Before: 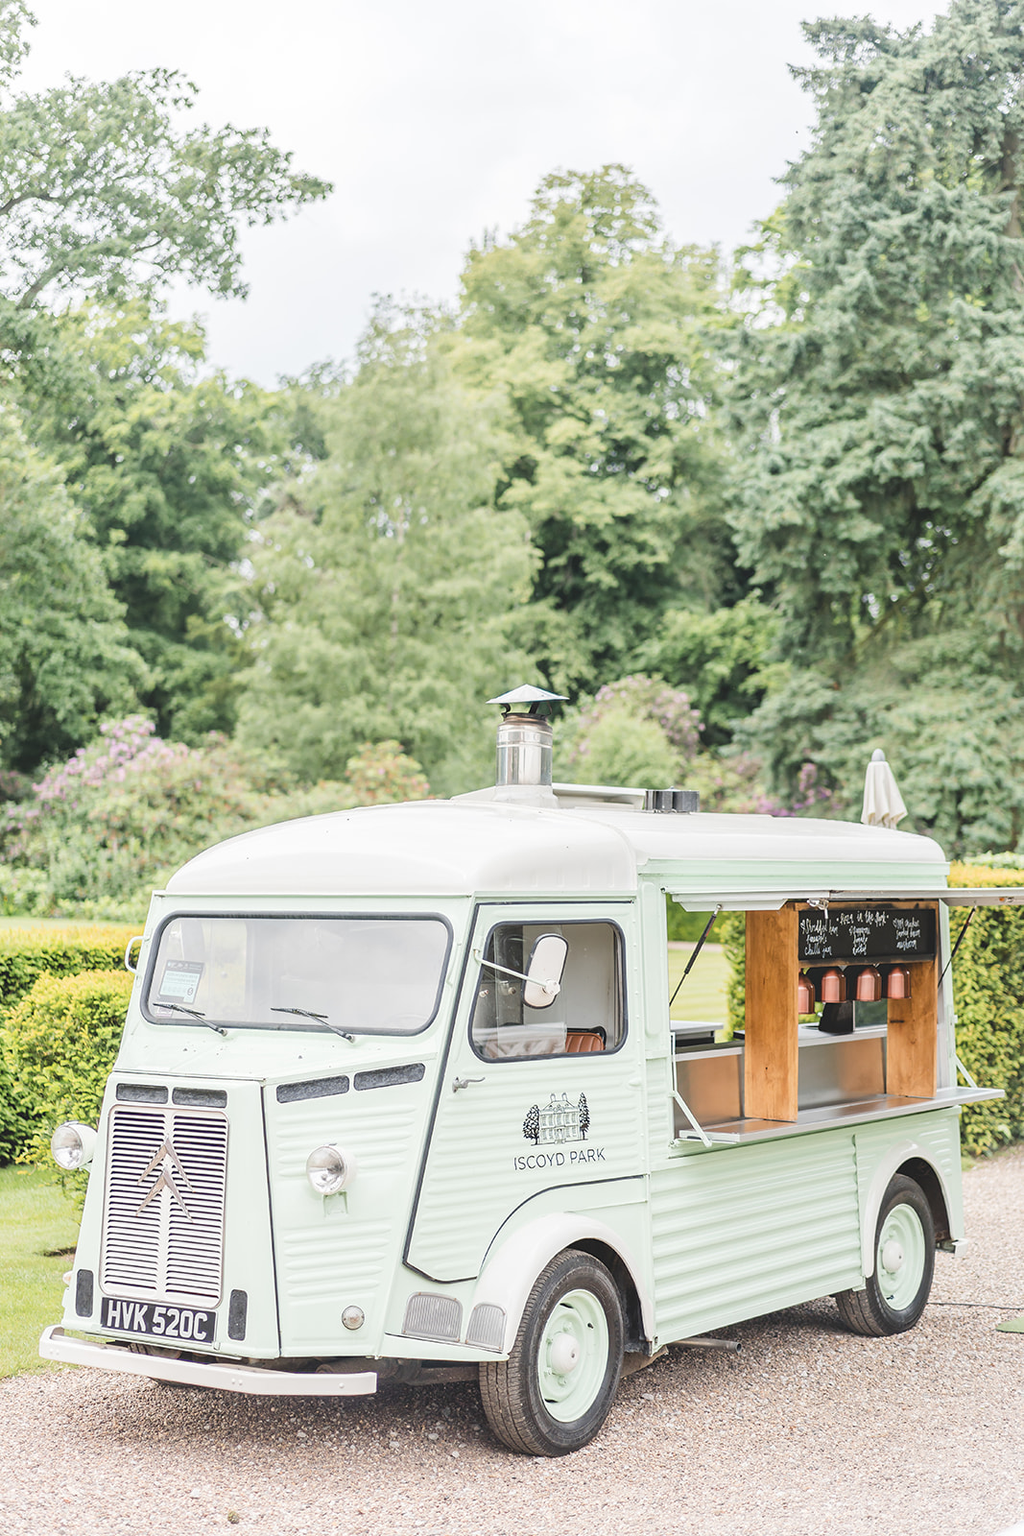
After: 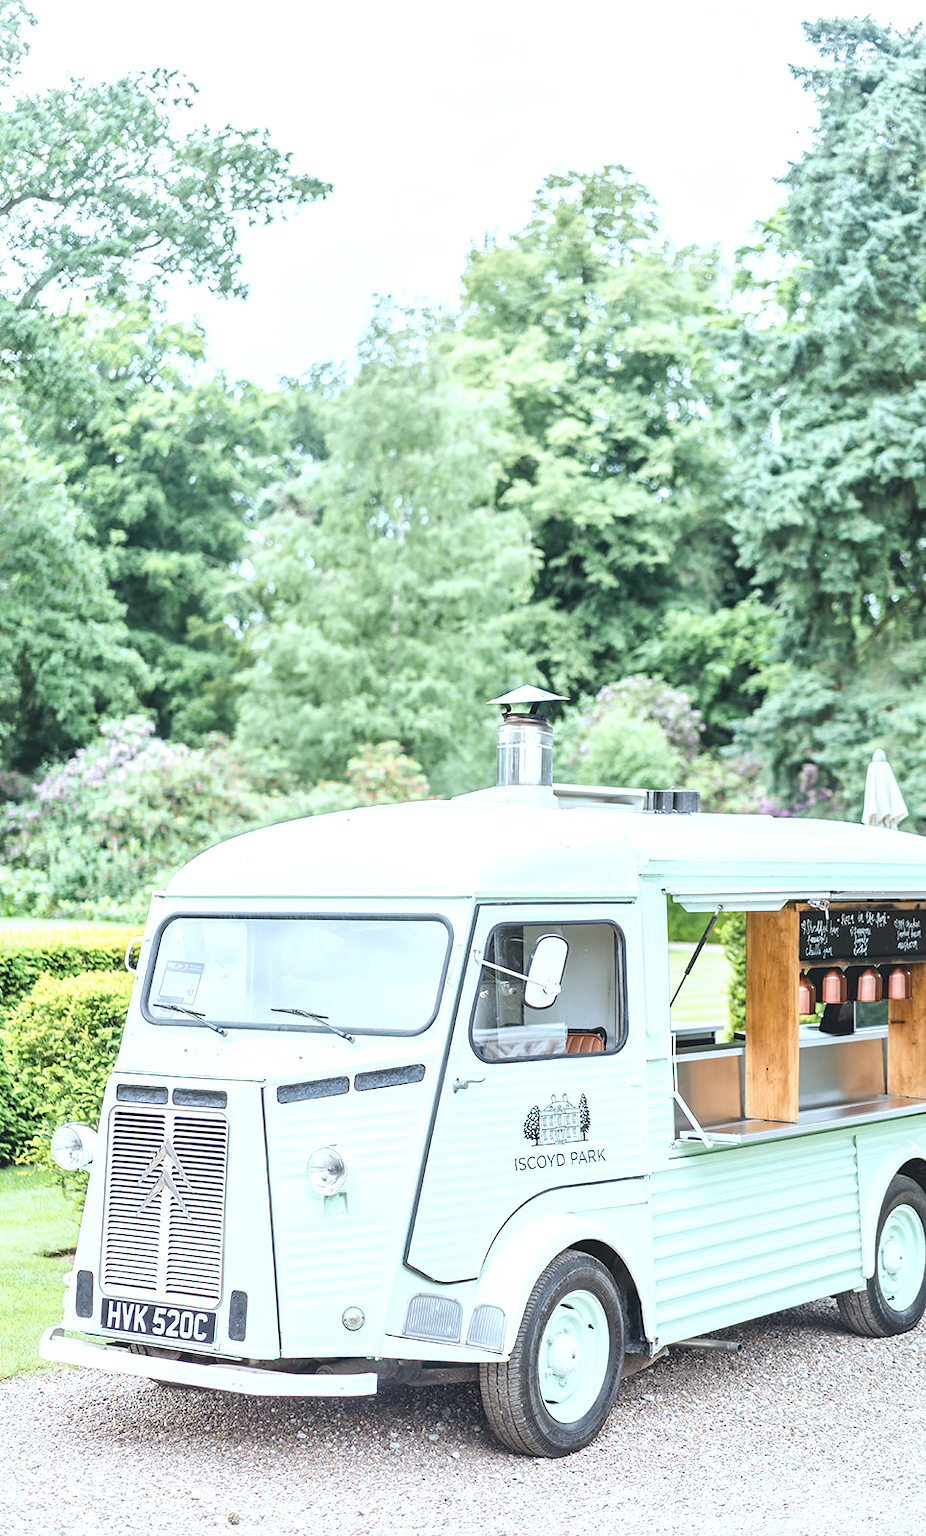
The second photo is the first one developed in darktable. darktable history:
crop: right 9.488%, bottom 0.039%
exposure: black level correction 0.004, exposure 0.413 EV, compensate highlight preservation false
color calibration: illuminant F (fluorescent), F source F9 (Cool White Deluxe 4150 K) – high CRI, x 0.375, y 0.373, temperature 4148.78 K
local contrast: mode bilateral grid, contrast 20, coarseness 51, detail 129%, midtone range 0.2
